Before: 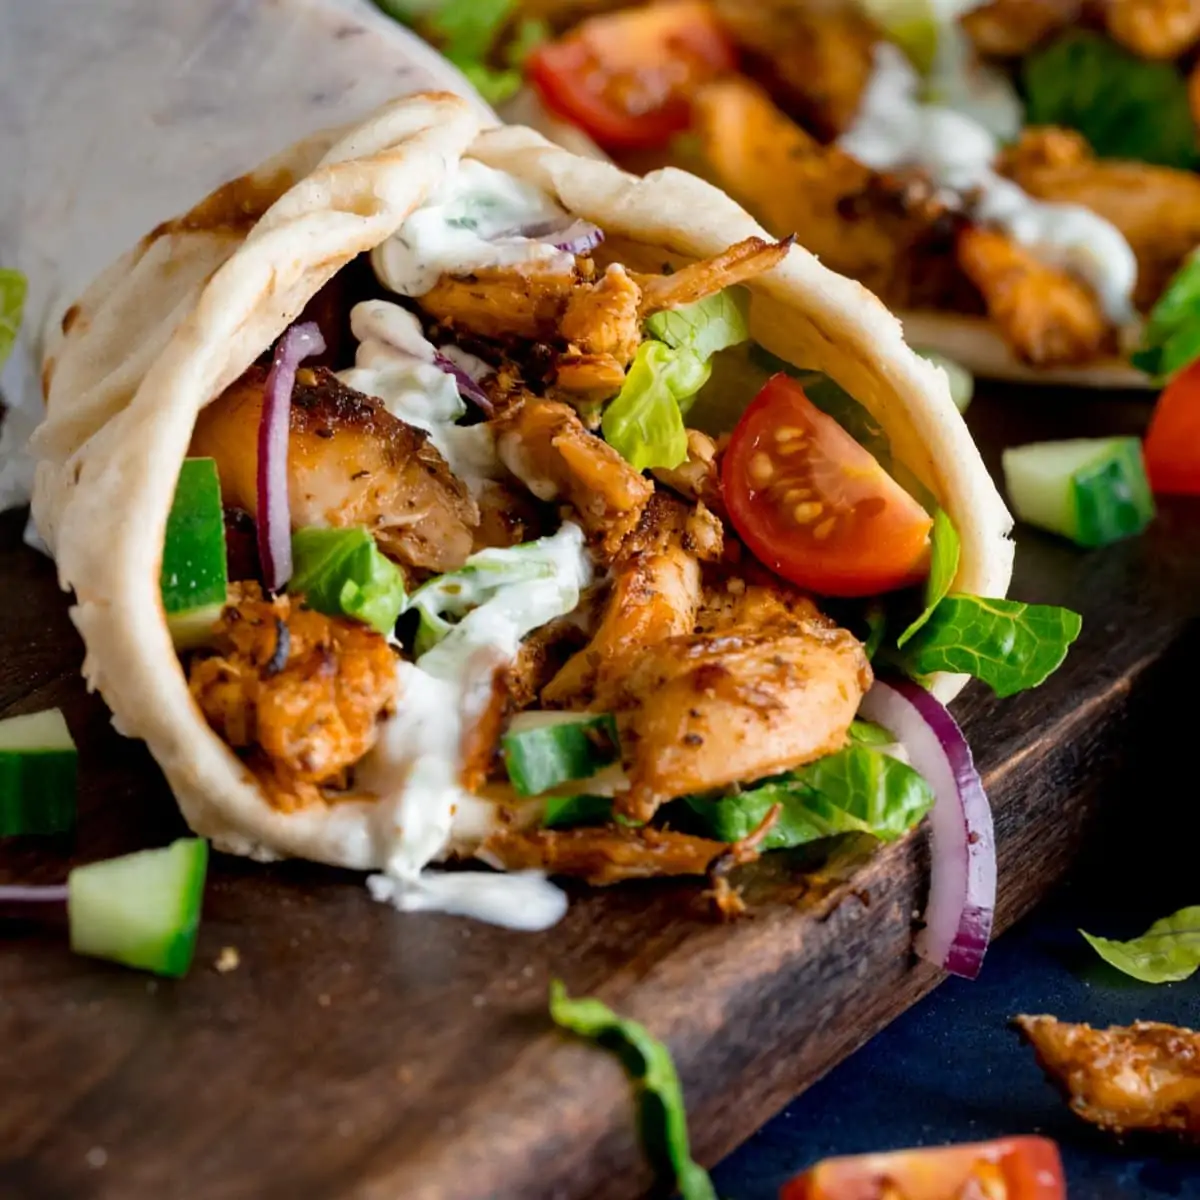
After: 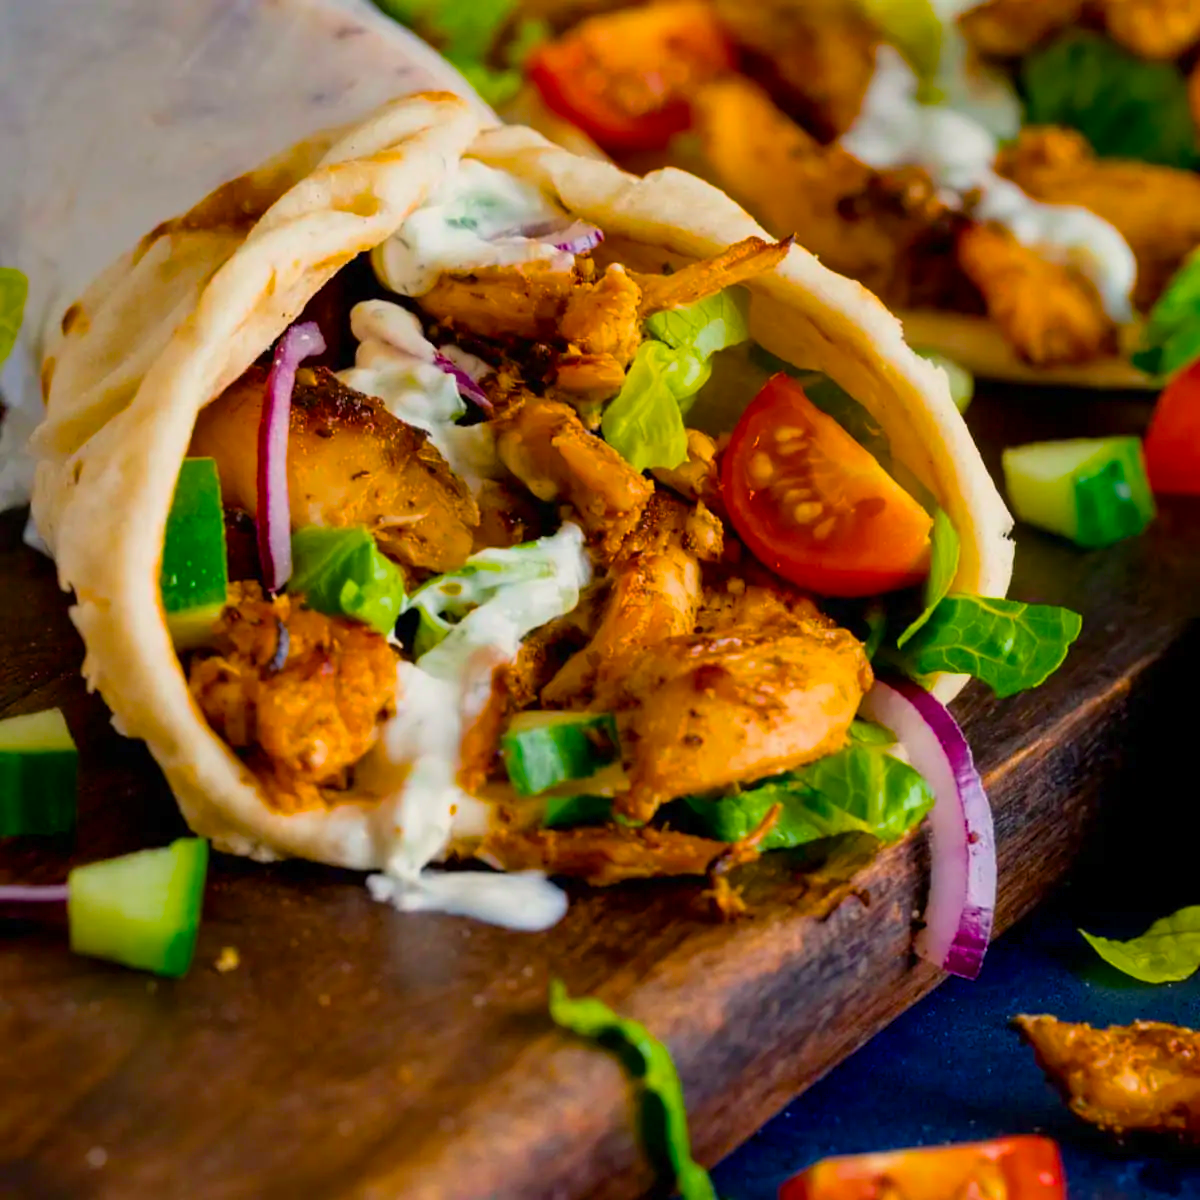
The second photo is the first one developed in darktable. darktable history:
color balance rgb: highlights gain › chroma 2.013%, highlights gain › hue 73.82°, linear chroma grading › global chroma 42.219%, perceptual saturation grading › global saturation 30.972%, contrast -10.507%
